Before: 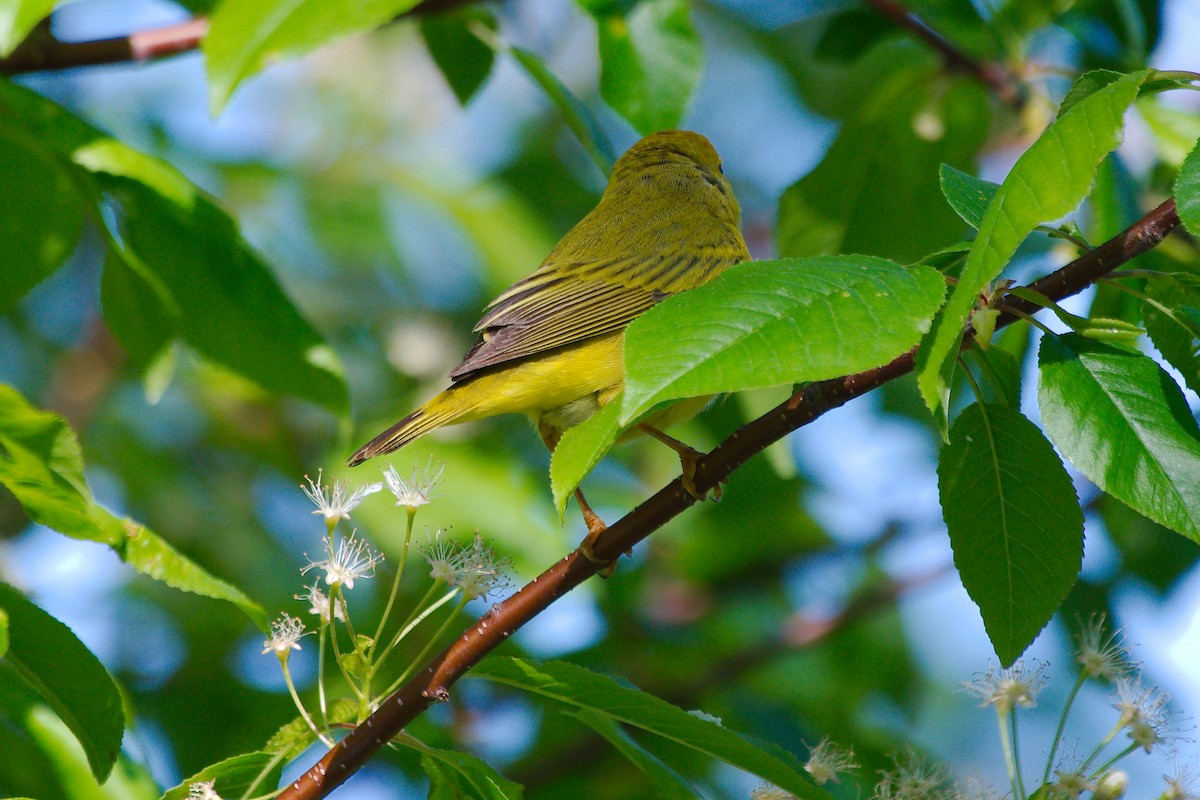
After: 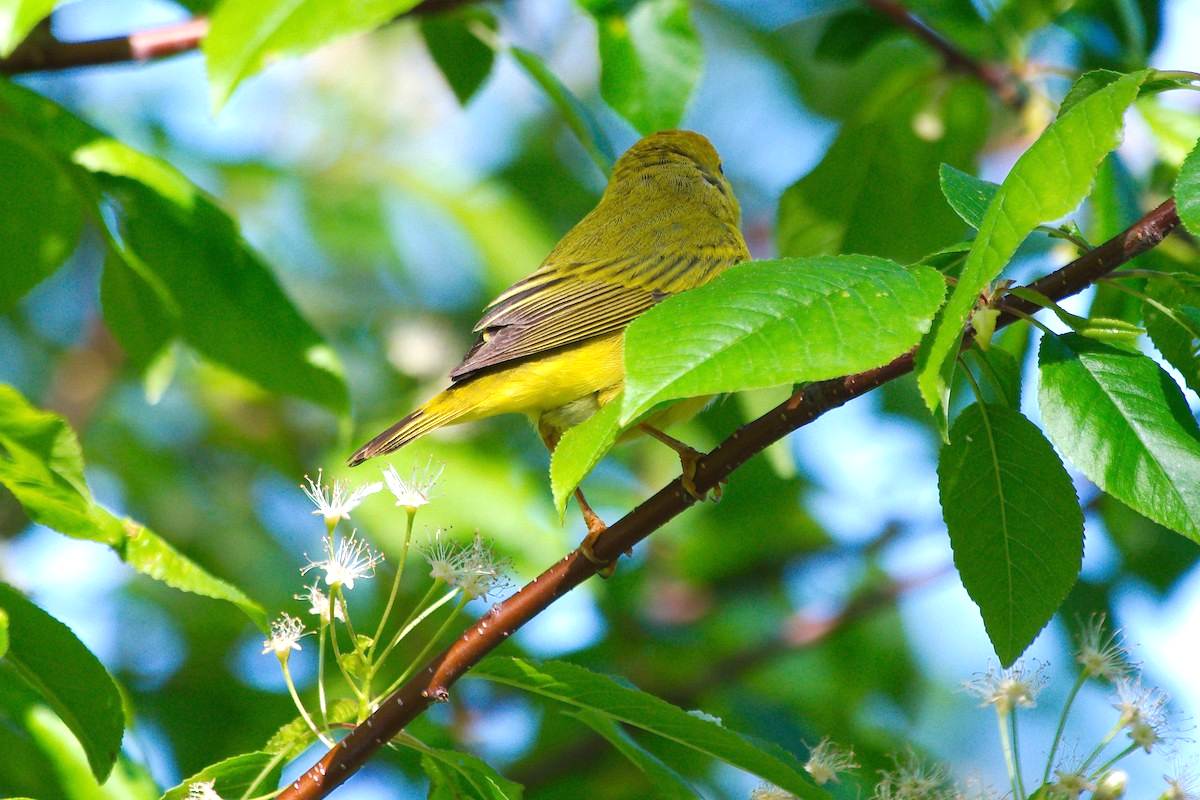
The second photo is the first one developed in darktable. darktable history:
exposure: black level correction 0, exposure 0.692 EV, compensate highlight preservation false
